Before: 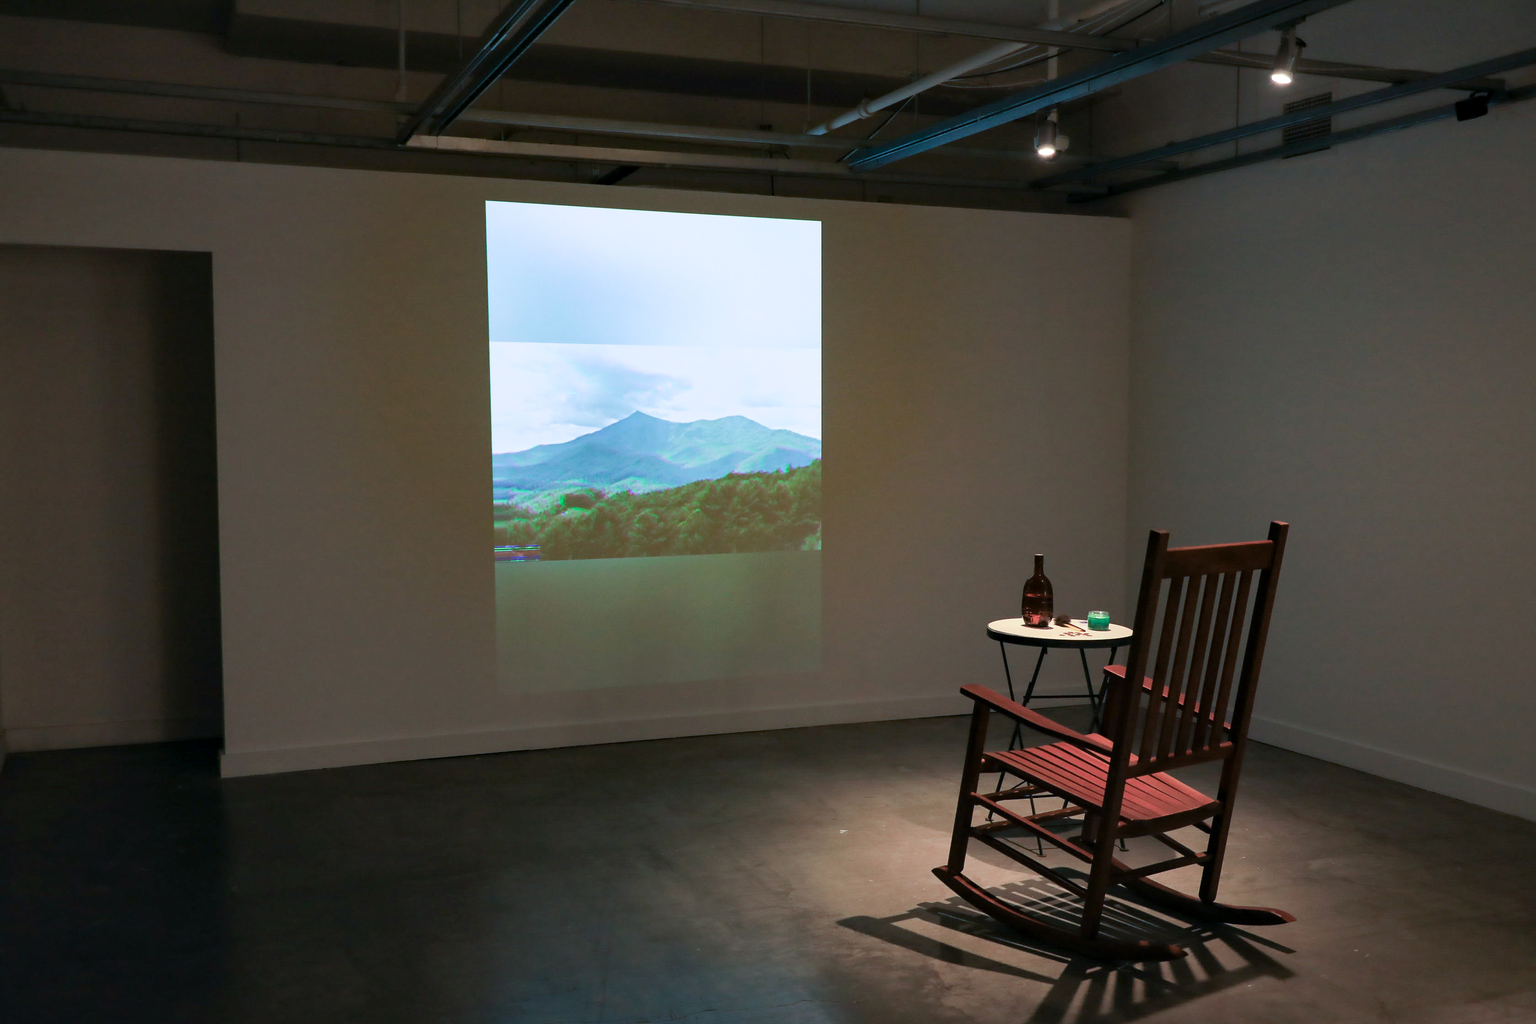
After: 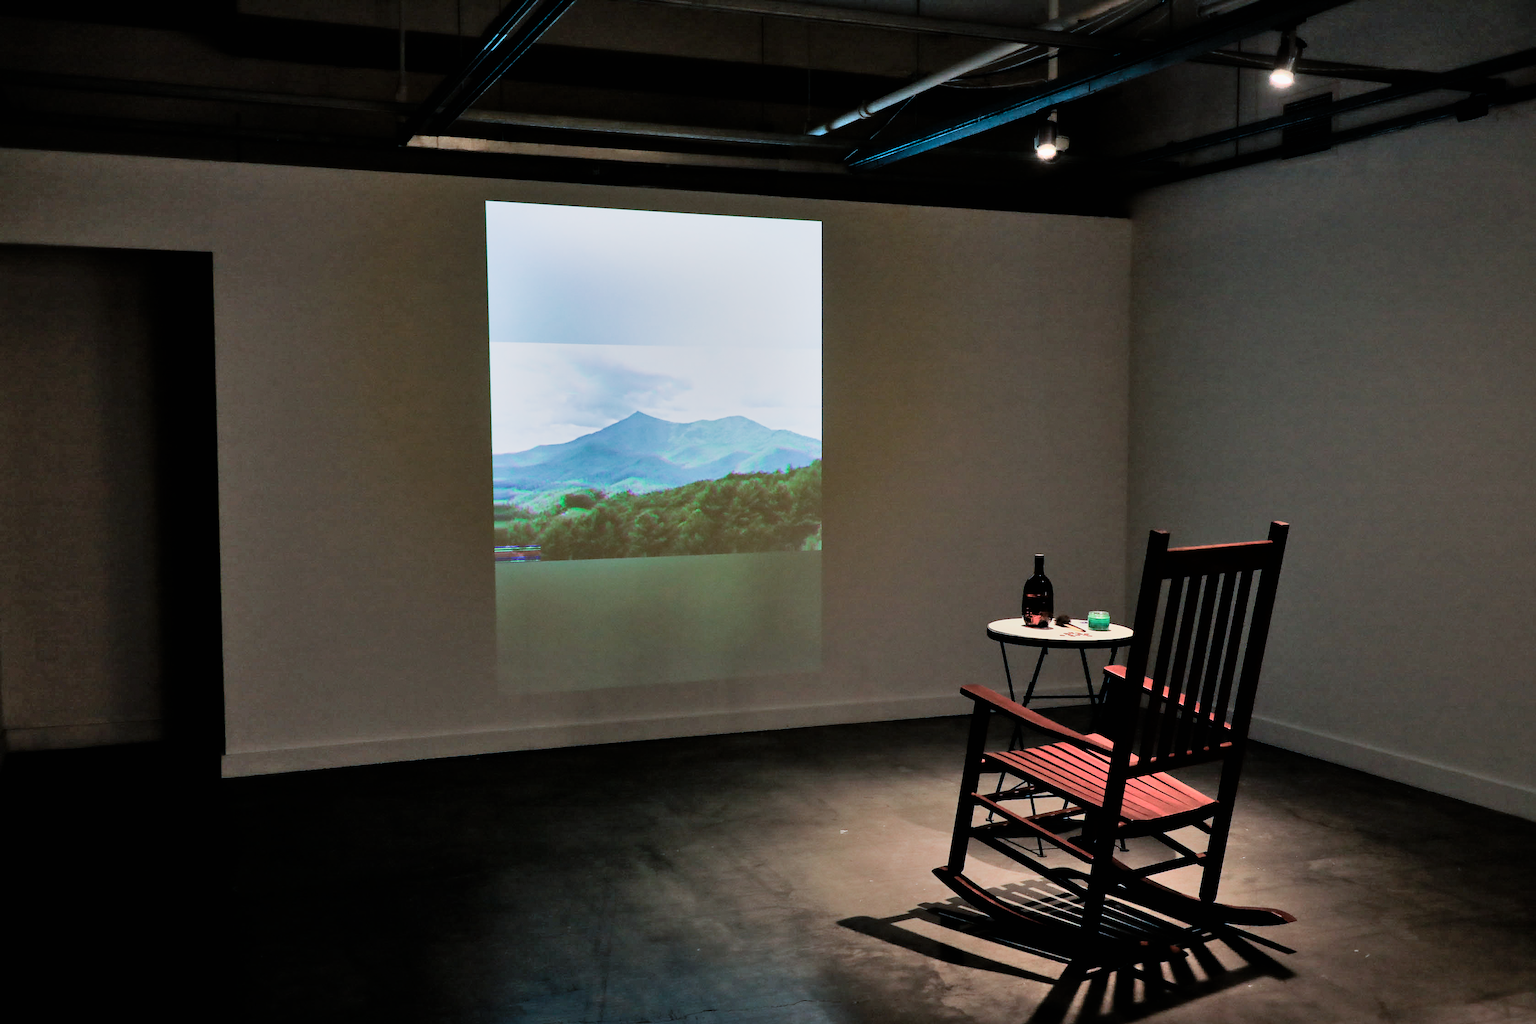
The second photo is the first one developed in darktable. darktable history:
filmic rgb: black relative exposure -5 EV, white relative exposure 3.5 EV, hardness 3.19, contrast 1.3, highlights saturation mix -50%
shadows and highlights: soften with gaussian
